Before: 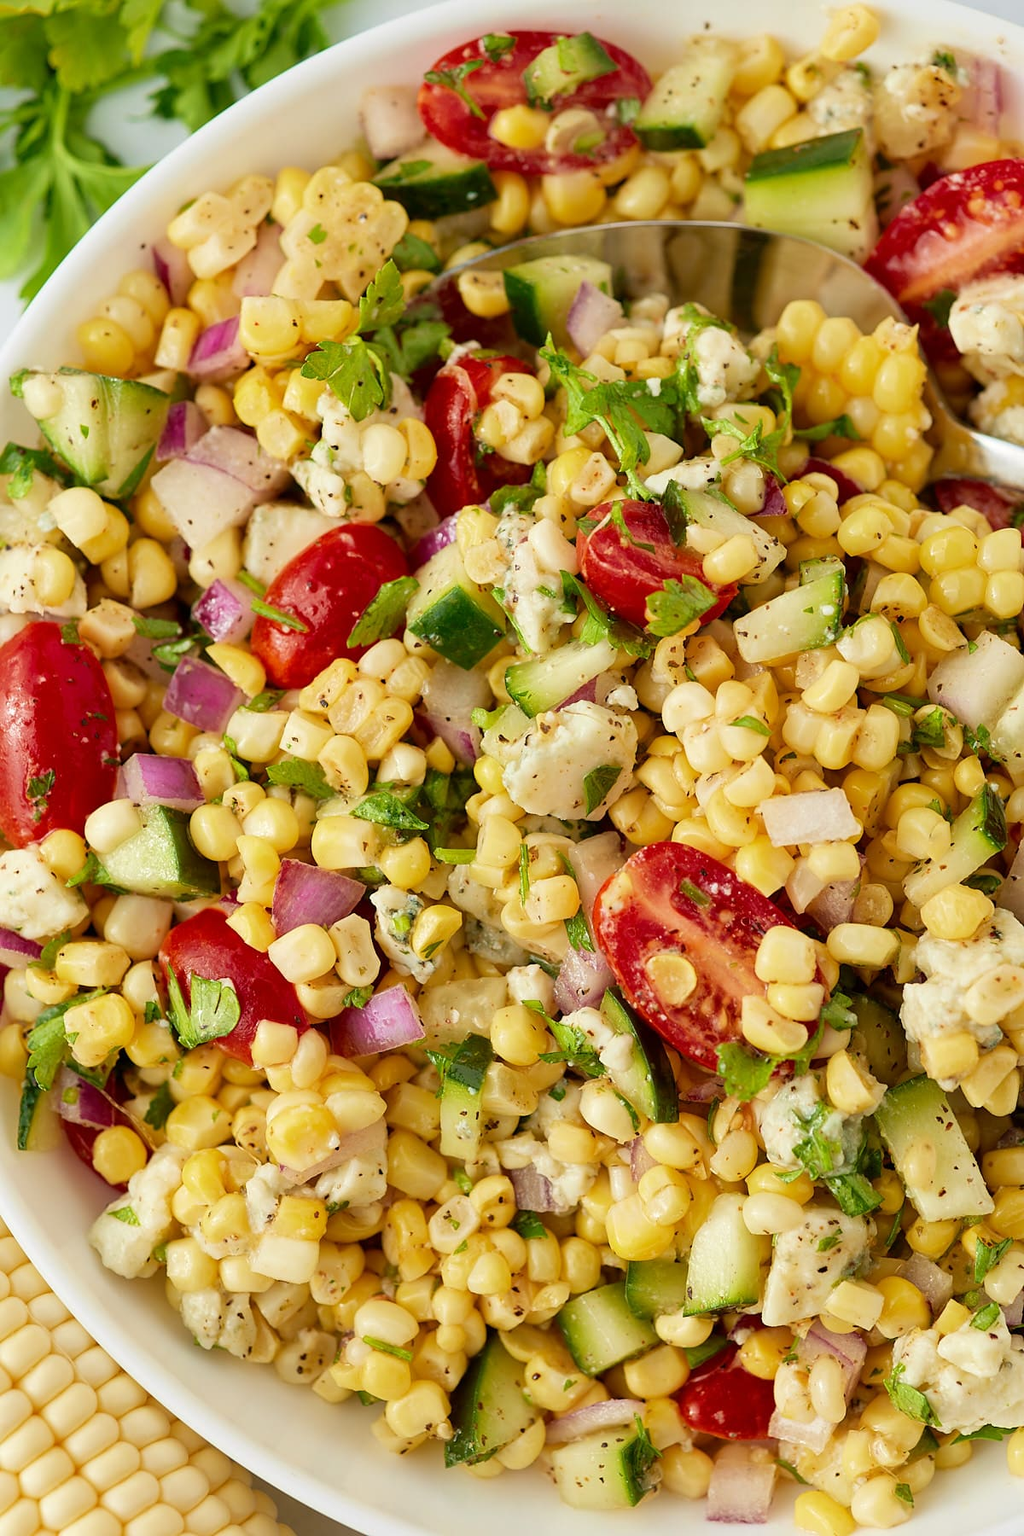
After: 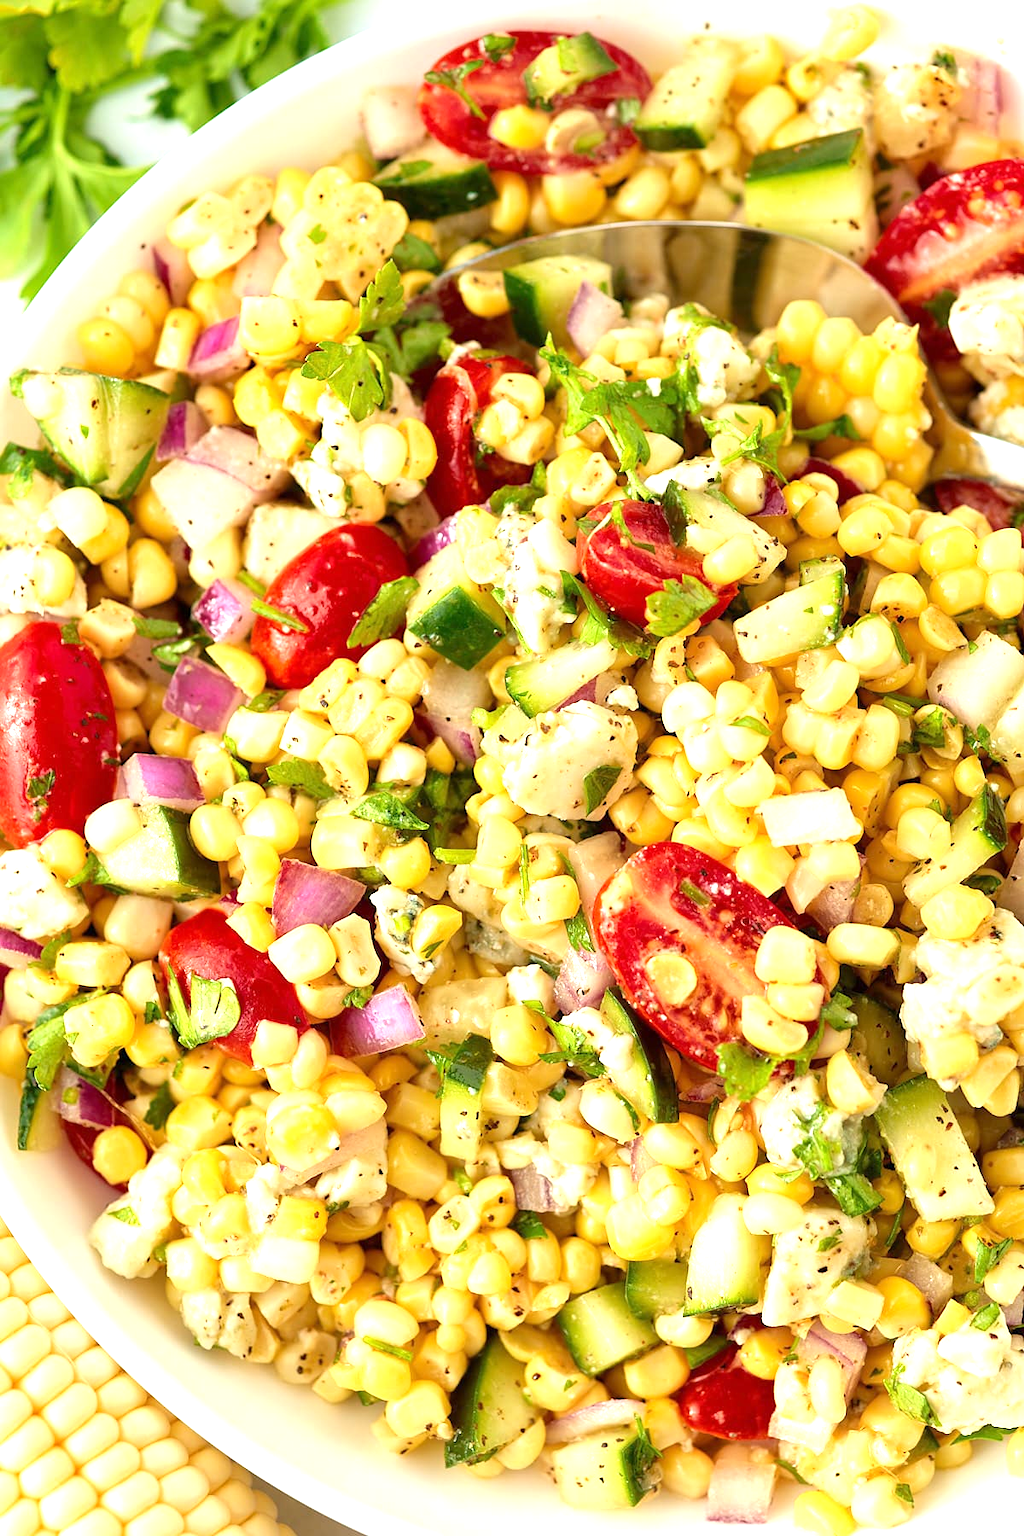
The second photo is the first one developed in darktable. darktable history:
exposure: exposure 0.947 EV, compensate highlight preservation false
